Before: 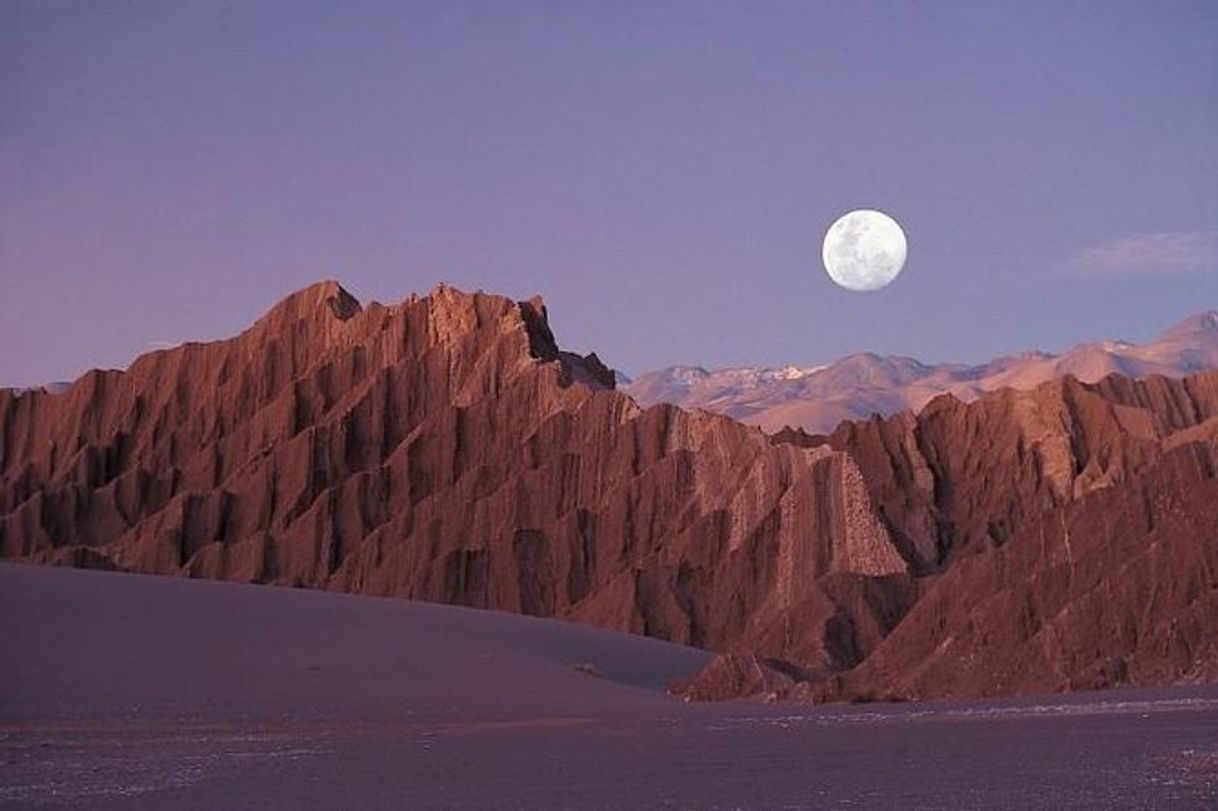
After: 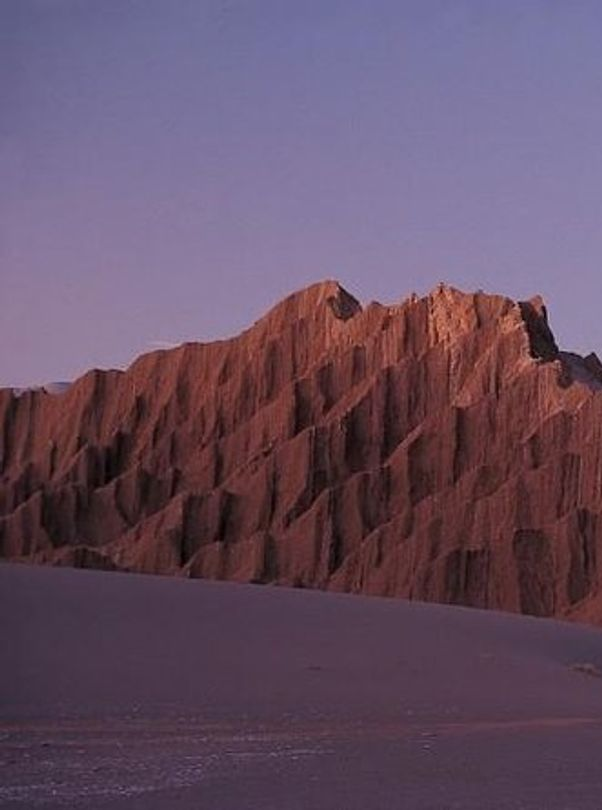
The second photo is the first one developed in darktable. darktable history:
crop and rotate: left 0.024%, top 0%, right 50.49%
